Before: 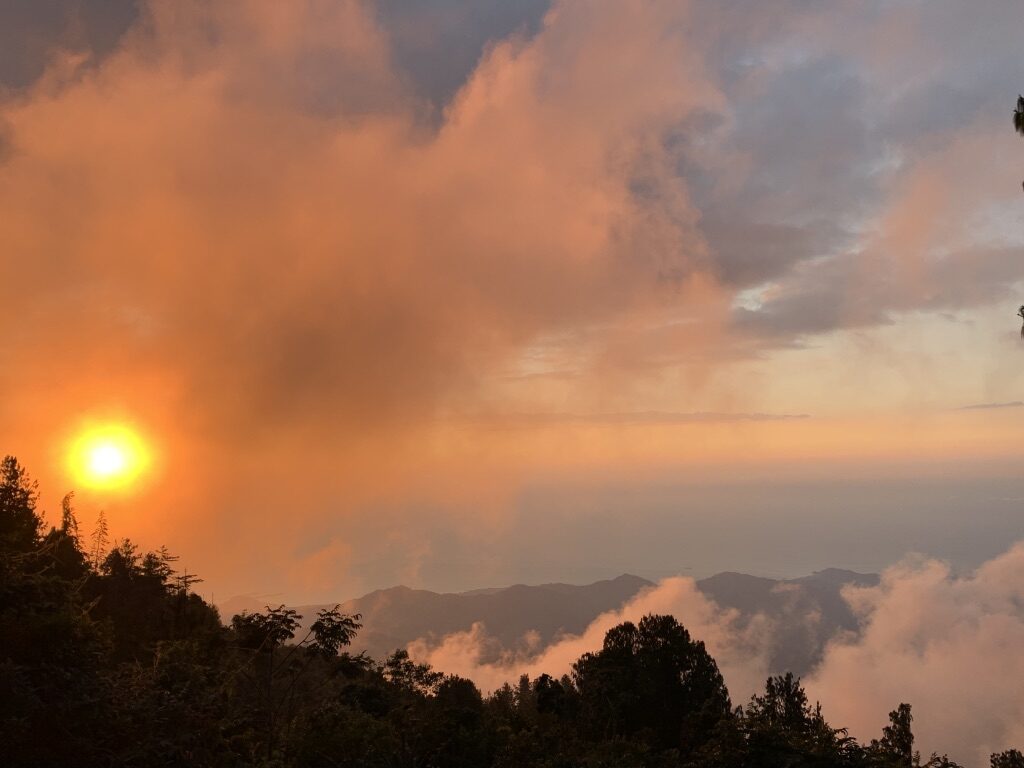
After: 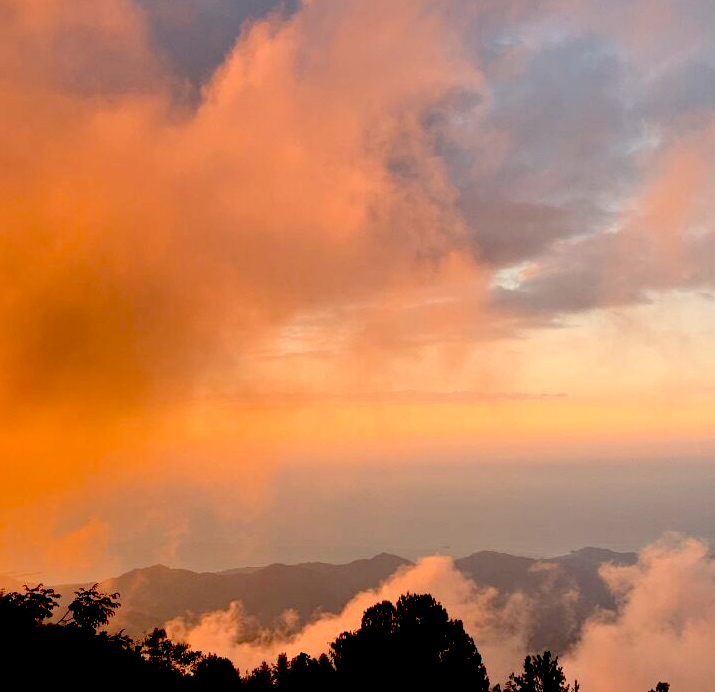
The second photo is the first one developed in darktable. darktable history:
crop and rotate: left 23.728%, top 2.854%, right 6.367%, bottom 6.92%
exposure: black level correction 0.039, exposure 0.498 EV, compensate highlight preservation false
